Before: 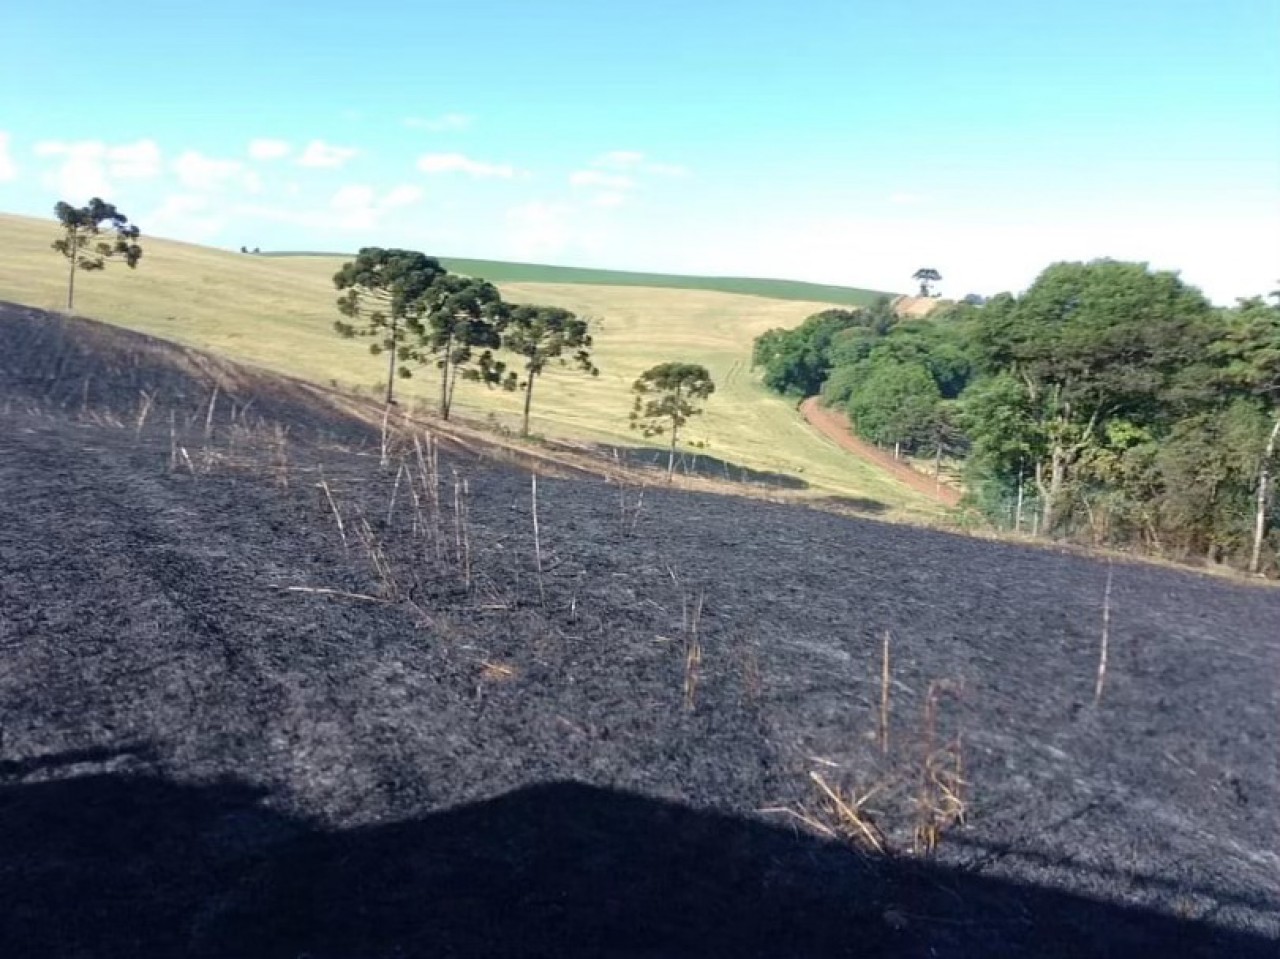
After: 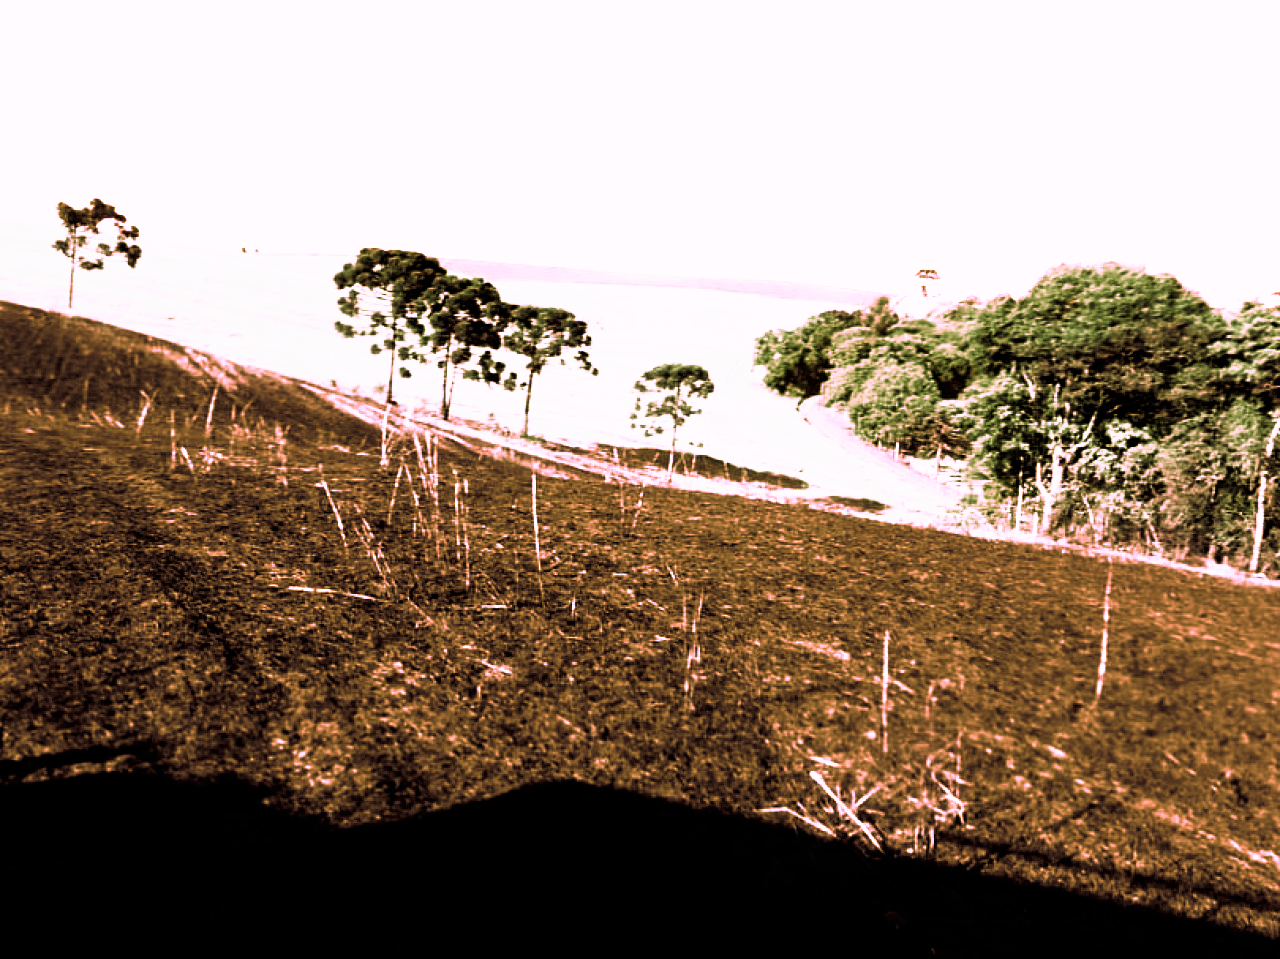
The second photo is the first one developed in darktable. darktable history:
tone curve: curves: ch0 [(0, 0) (0.003, 0) (0.011, 0) (0.025, 0) (0.044, 0.001) (0.069, 0.003) (0.1, 0.003) (0.136, 0.006) (0.177, 0.014) (0.224, 0.056) (0.277, 0.128) (0.335, 0.218) (0.399, 0.346) (0.468, 0.512) (0.543, 0.713) (0.623, 0.898) (0.709, 0.987) (0.801, 0.99) (0.898, 0.99) (1, 1)], preserve colors none
color look up table: target L [83.42, 83.38, 83.38, 83.42, 79.45, 79.45, 83.38, 62.07, 58.29, 55.91, 49.14, 30.39, 0, 200.2, 83.42, 93.49, 83.42, 74.65, 58.31, 53.7, 53.68, 53.55, 44.91, 44.03, 29.05, 26.27, 83.38, 83.35, 74.72, 60.29, 56.6, 55.44, 54.36, 53.03, 36.35, 32.46, 31.77, 30.91, 10.29, 93.52, 83.42, 83.38, 83.42, 83.38, 60.58, 58.3, 57.97, 55.94, 41.21], target a [60.08, 59.99, 59.99, 60.08, 72.61, 72.61, 59.99, 4.405, 10.06, 14.31, 10.14, 5.777, 0, 0, 60.08, 24.02, 60.08, 54.03, 10.69, 16.26, 15.3, 14.81, 9.113, 10.27, 7.793, 6.743, 59.99, 58.67, 54.93, 6.78, 13.96, 15.61, 15.76, 15.19, 7.06, 6.115, 6.692, 6.324, 4.274, 24.1, 60.08, 59.99, 60.08, 59.99, 6.576, 10.66, 10.23, 14.4, 8.433], target b [-29.57, -29.13, -29.13, -29.57, -19.48, -19.48, -29.13, 5.67, 11.52, 13.16, 13.21, 8.62, 0, 0, -29.57, -11.78, -29.57, 11.41, 11.56, 13.8, 14.39, 13.76, 11.08, 12.39, 8.804, 5.923, -29.13, -12.95, -0.076, 8.952, 12.14, 13.1, 13.93, 13.99, 9.376, 9.358, 10.45, 9.352, 1.624, -12.23, -29.57, -29.13, -29.57, -29.13, 8.024, 11.72, 11.73, 13.56, 10.78], num patches 49
